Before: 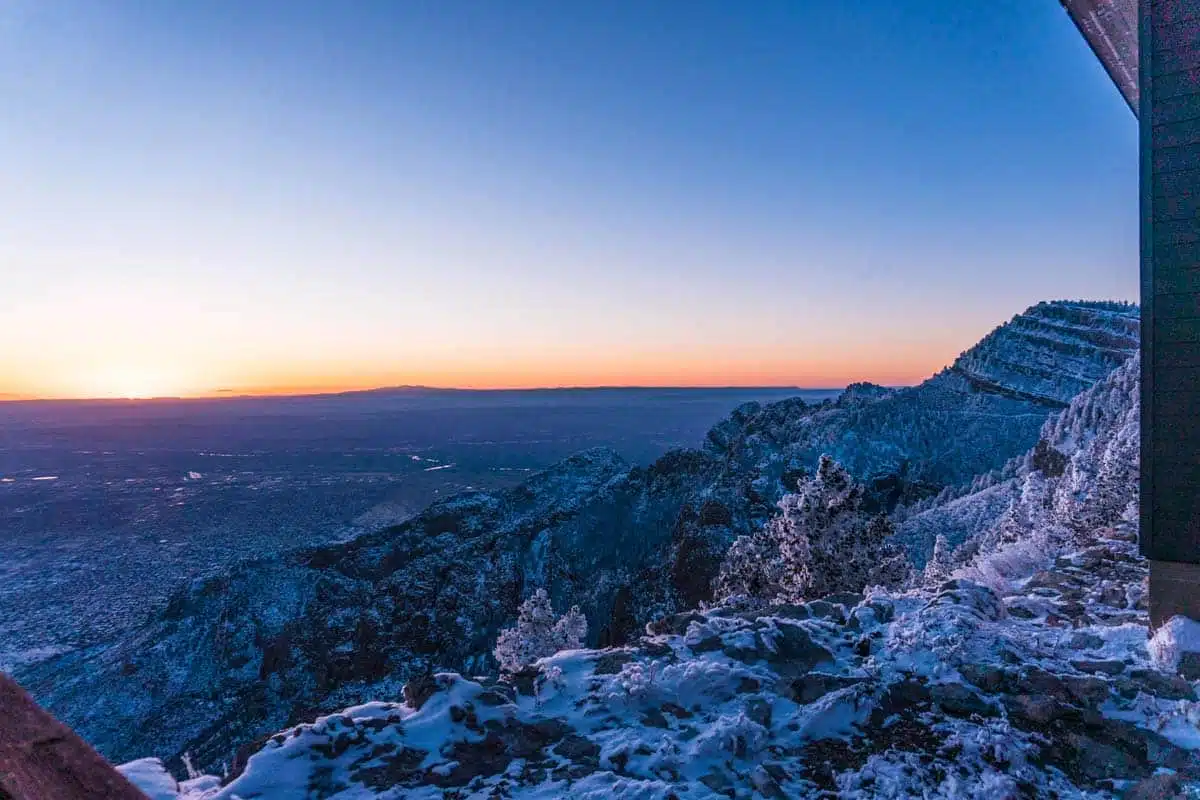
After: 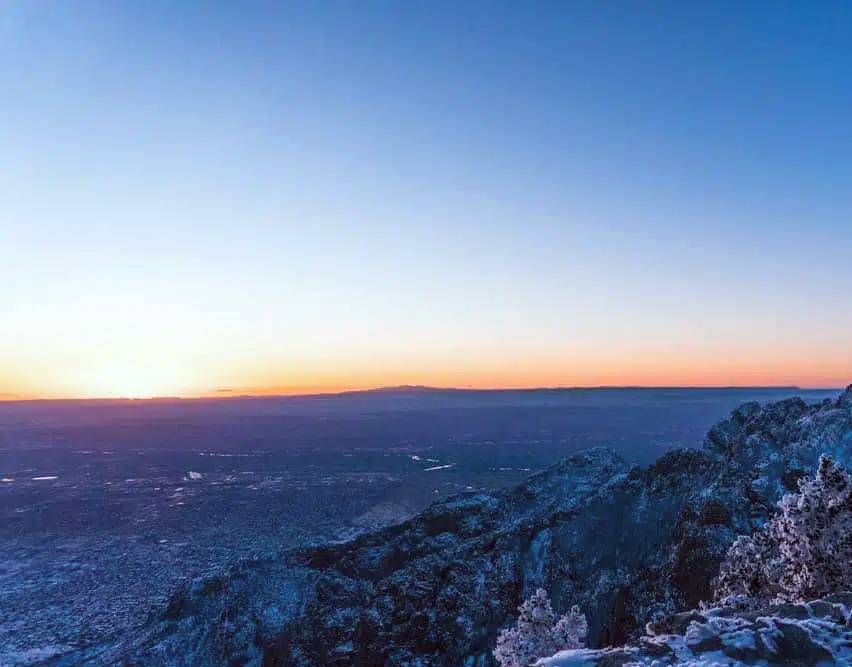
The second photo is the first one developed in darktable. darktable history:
shadows and highlights: shadows 12.43, white point adjustment 1.27, highlights -0.208, soften with gaussian
crop: right 28.832%, bottom 16.534%
color correction: highlights a* -5.05, highlights b* -3.53, shadows a* 3.96, shadows b* 4.27
